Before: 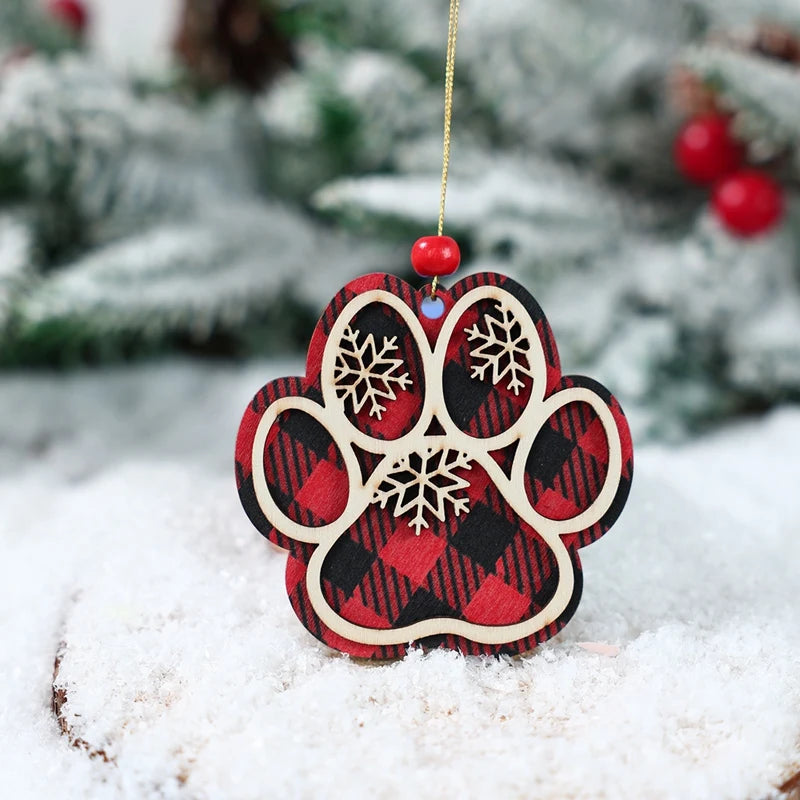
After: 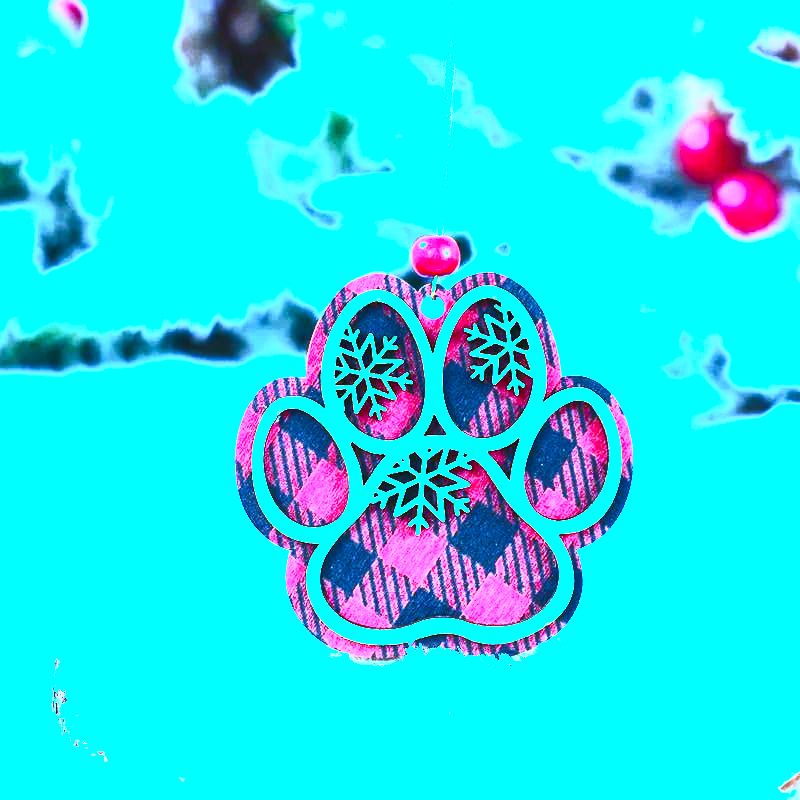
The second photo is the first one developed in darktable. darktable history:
exposure: exposure 2 EV, compensate exposure bias true, compensate highlight preservation false
contrast brightness saturation: contrast 0.83, brightness 0.59, saturation 0.59
white balance: red 0.766, blue 1.537
color balance: mode lift, gamma, gain (sRGB), lift [0.997, 0.979, 1.021, 1.011], gamma [1, 1.084, 0.916, 0.998], gain [1, 0.87, 1.13, 1.101], contrast 4.55%, contrast fulcrum 38.24%, output saturation 104.09%
